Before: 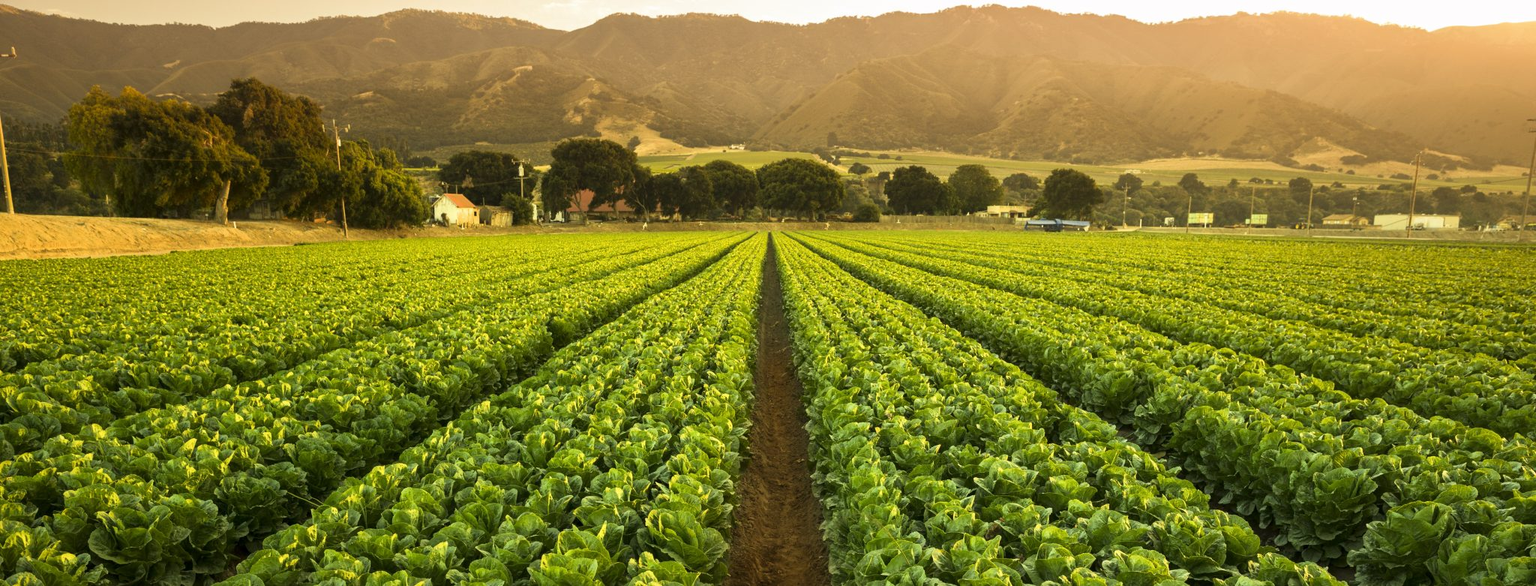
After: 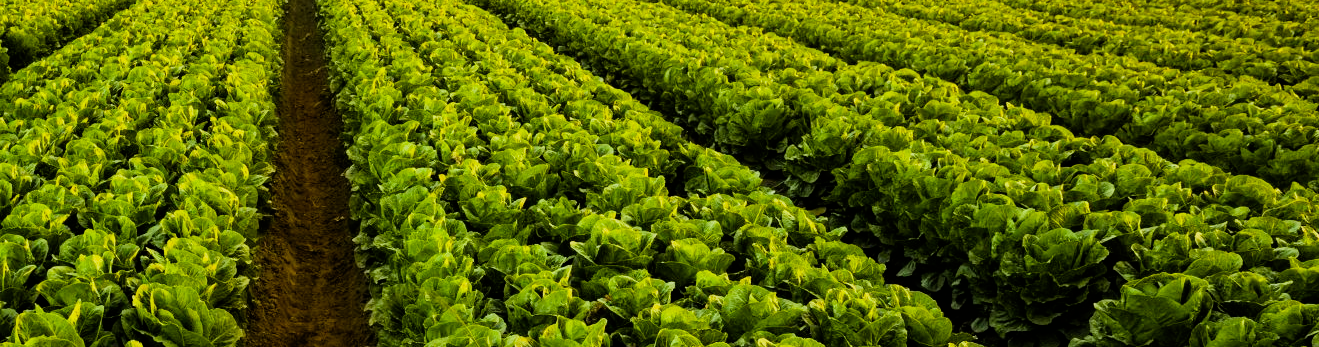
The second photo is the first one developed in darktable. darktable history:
velvia: strength 32.45%, mid-tones bias 0.203
crop and rotate: left 35.569%, top 50.623%, bottom 4.94%
exposure: exposure -0.209 EV, compensate exposure bias true, compensate highlight preservation false
filmic rgb: black relative exposure -5.03 EV, white relative exposure 3.99 EV, hardness 2.89, contrast 1.3, highlights saturation mix -29.76%
